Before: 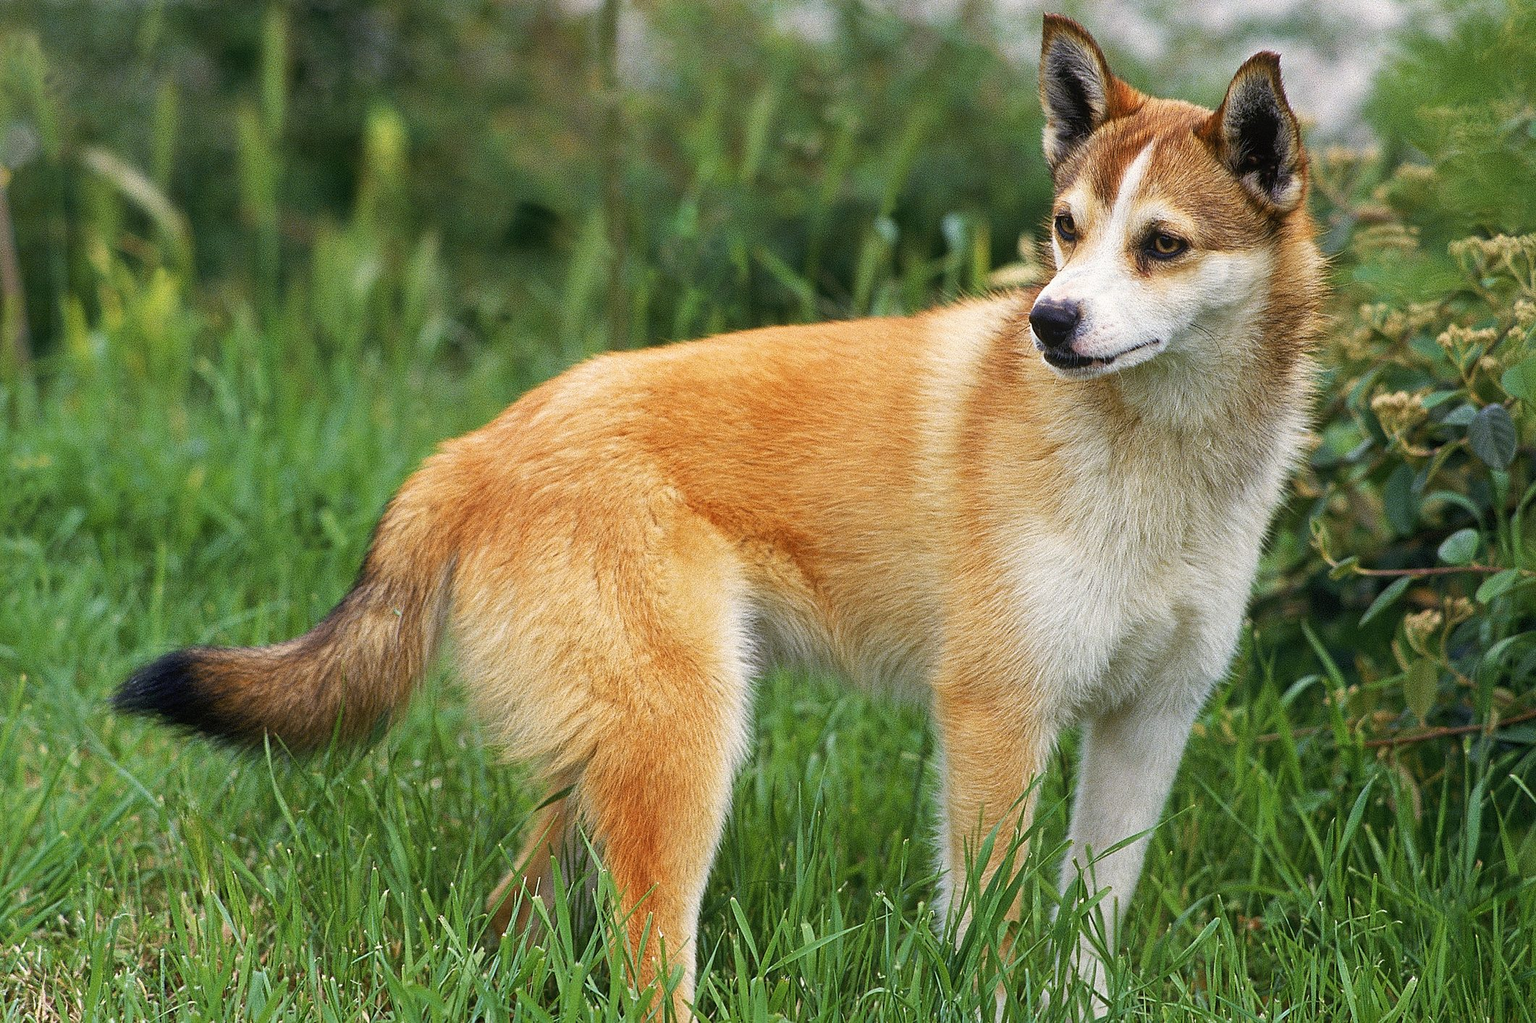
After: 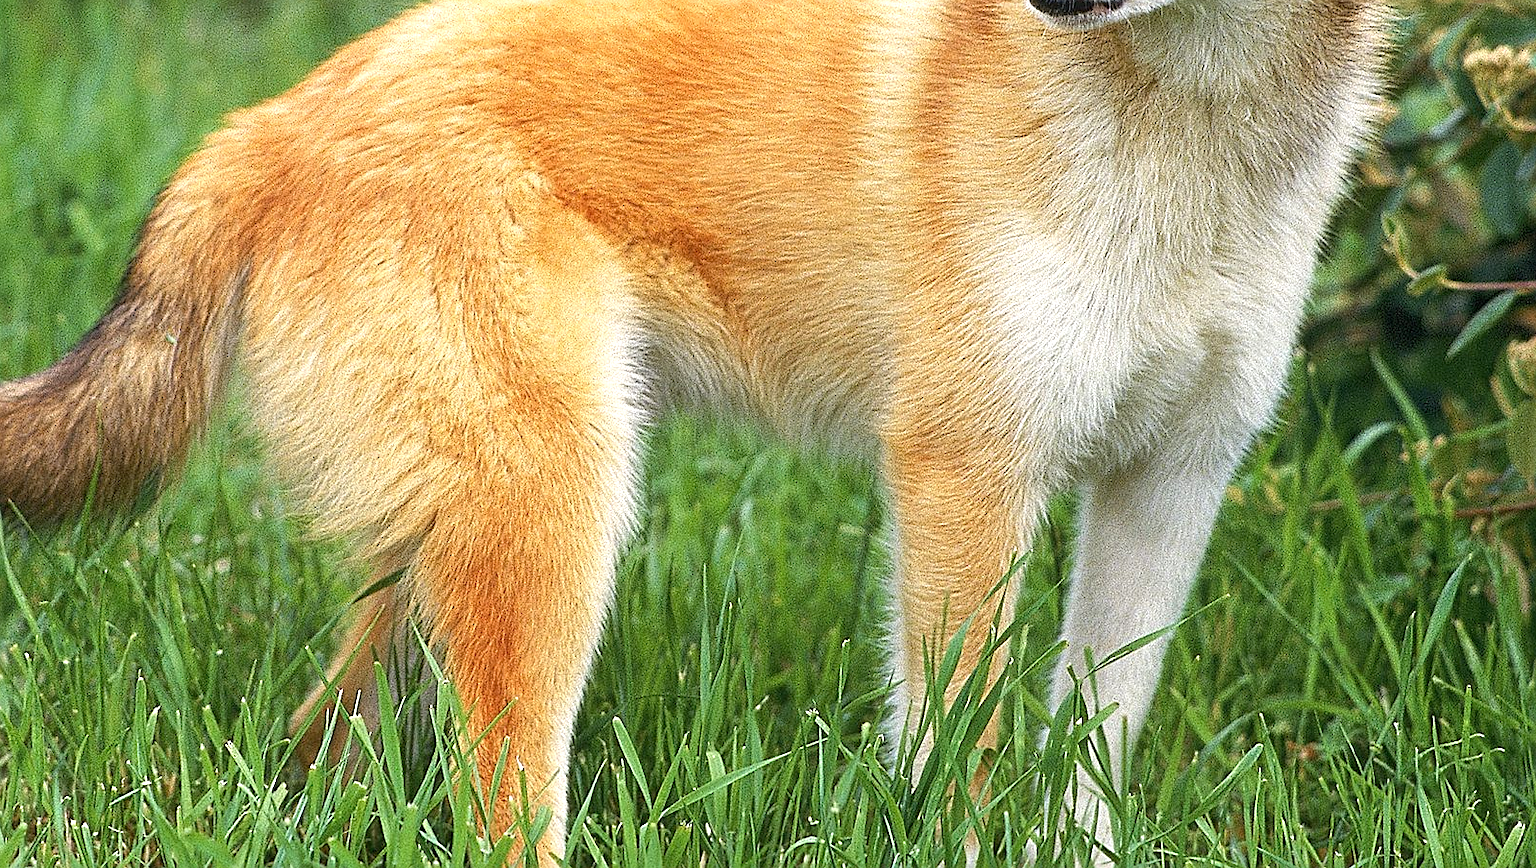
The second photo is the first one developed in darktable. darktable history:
exposure: black level correction 0.001, exposure 0.499 EV, compensate highlight preservation false
crop and rotate: left 17.498%, top 34.976%, right 7.146%, bottom 1.021%
sharpen: on, module defaults
